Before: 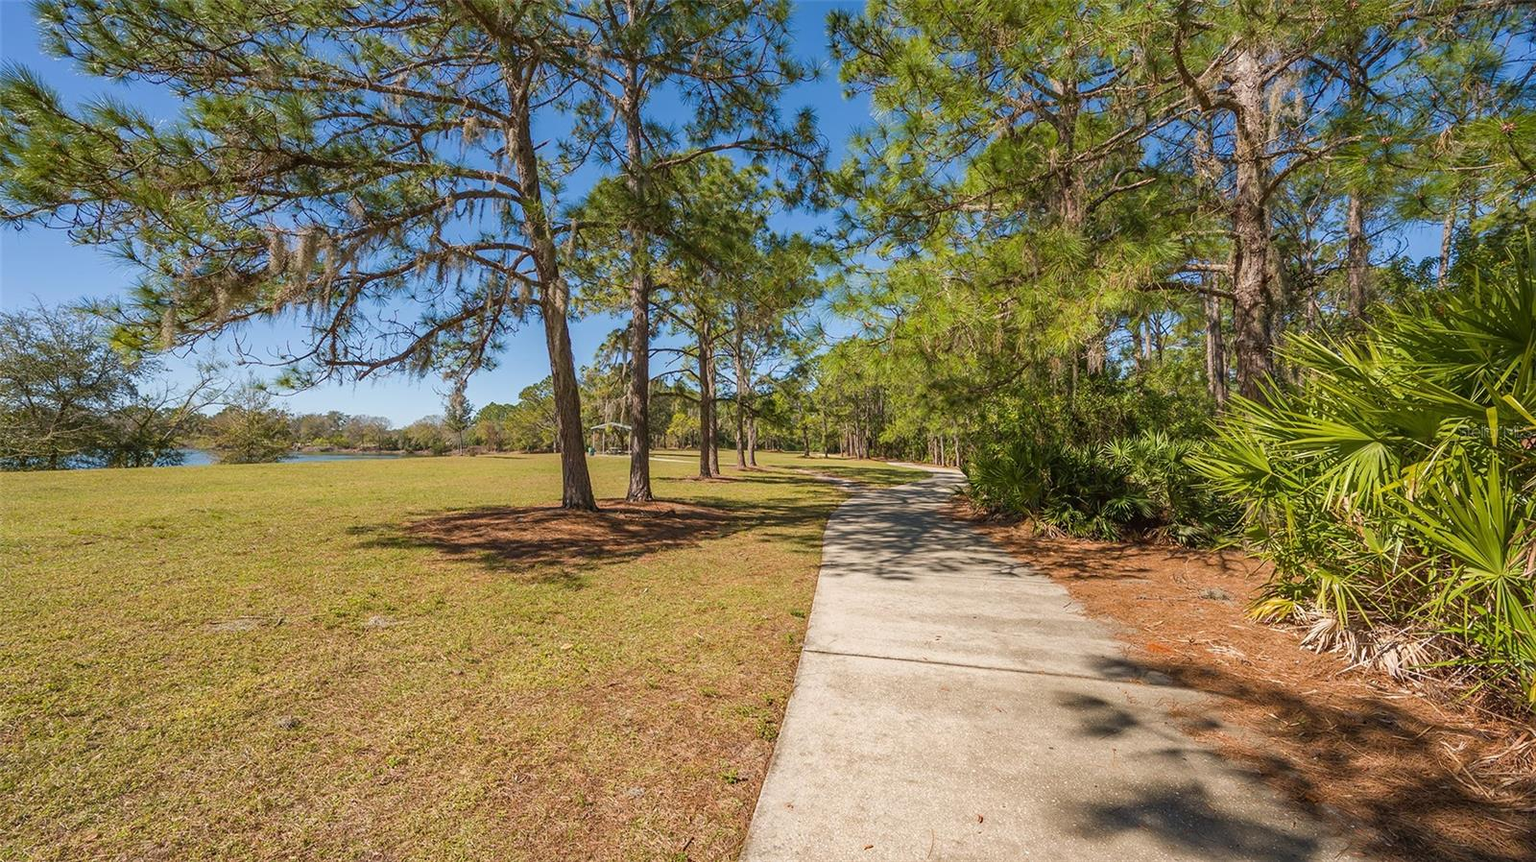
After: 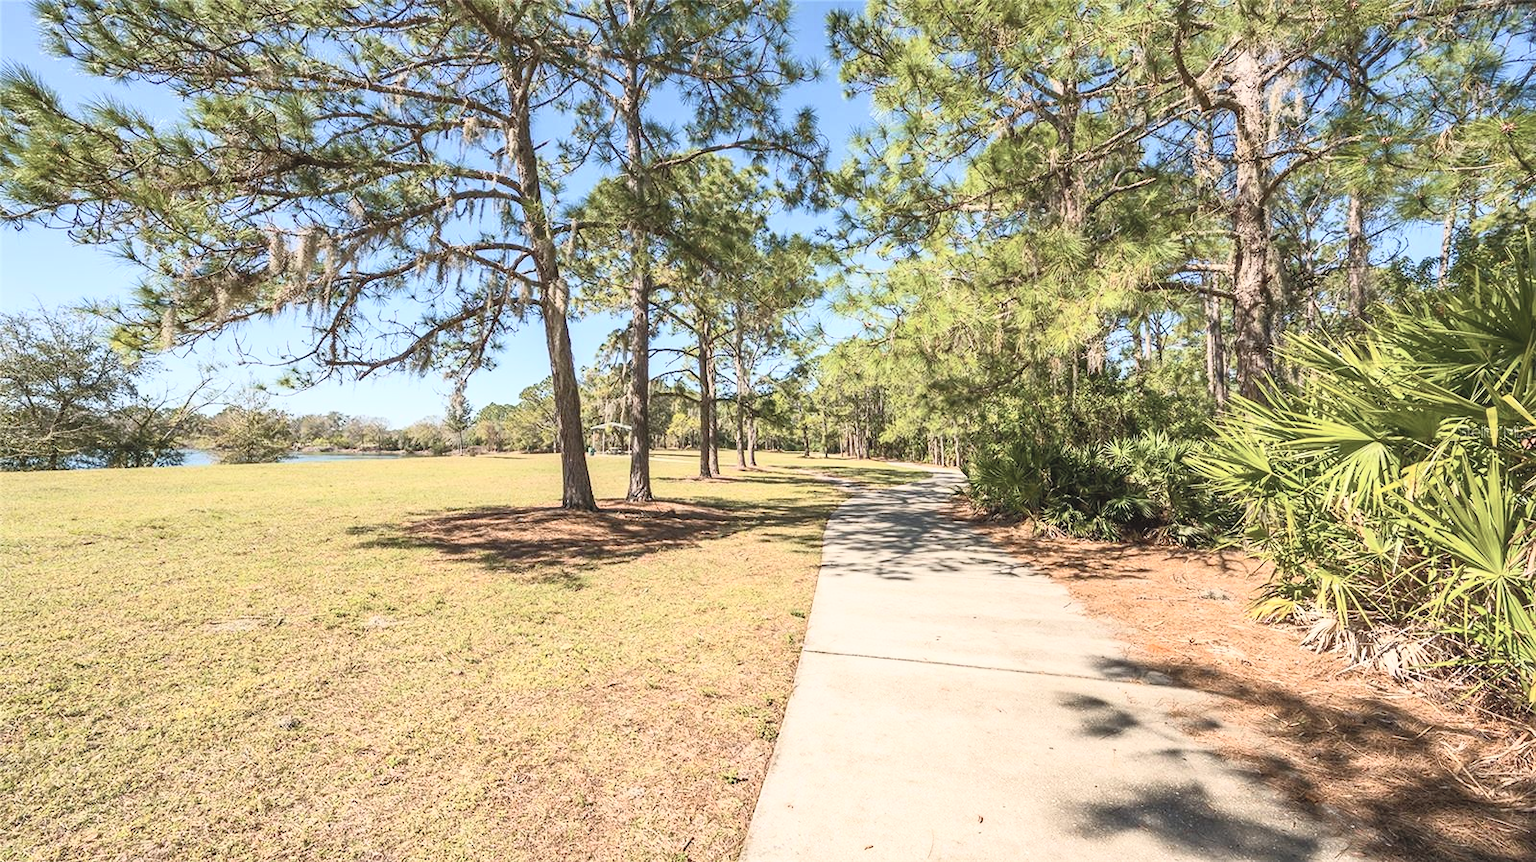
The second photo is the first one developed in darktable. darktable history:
contrast brightness saturation: contrast 0.421, brightness 0.554, saturation -0.182
